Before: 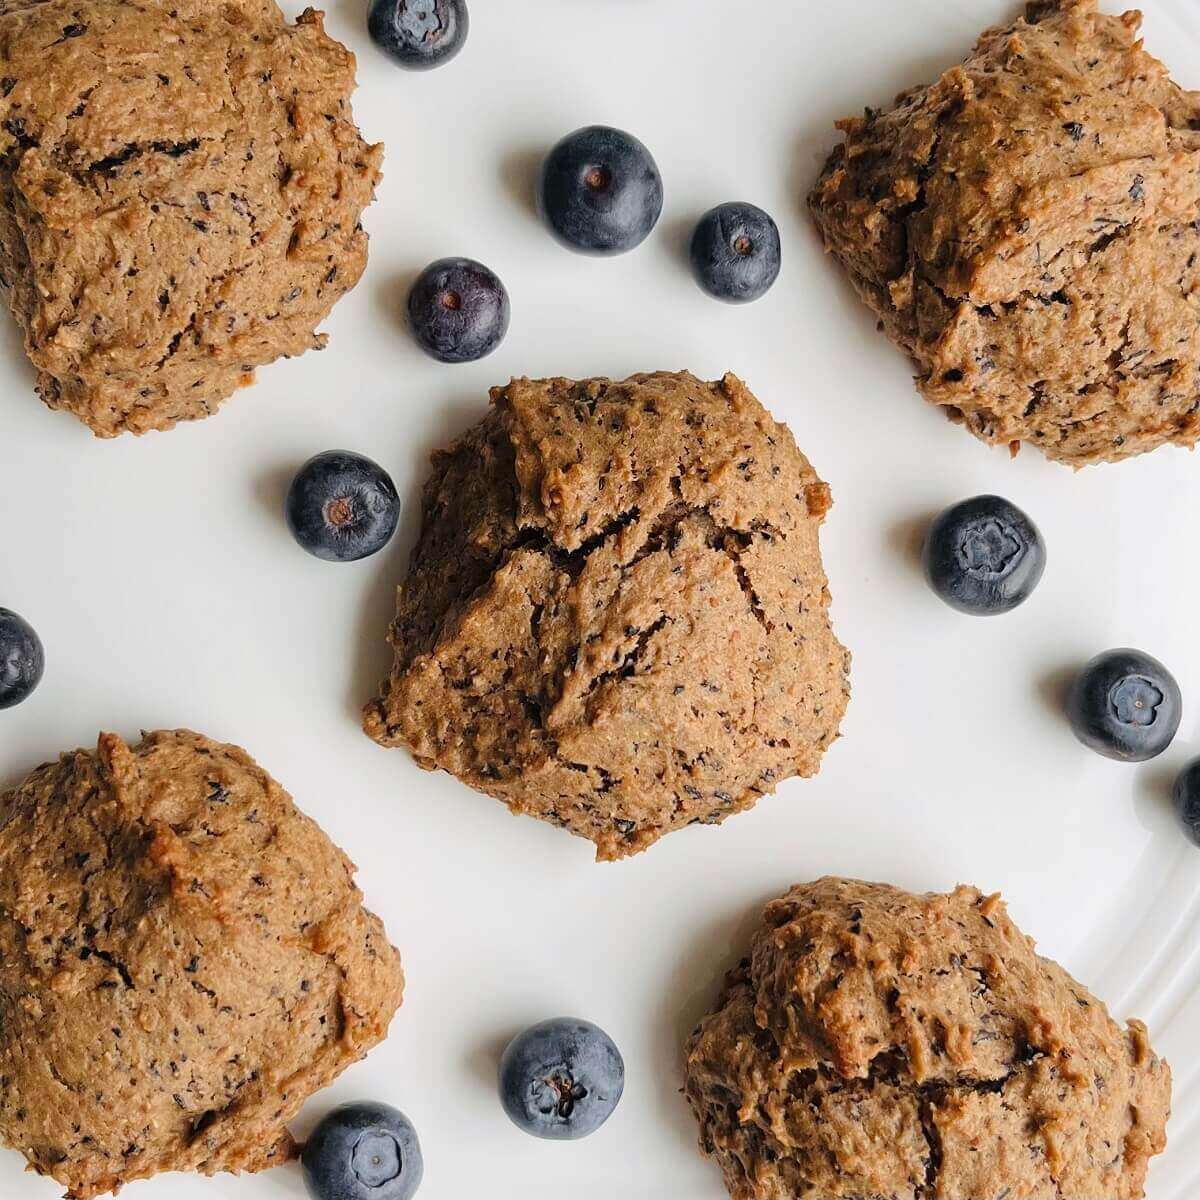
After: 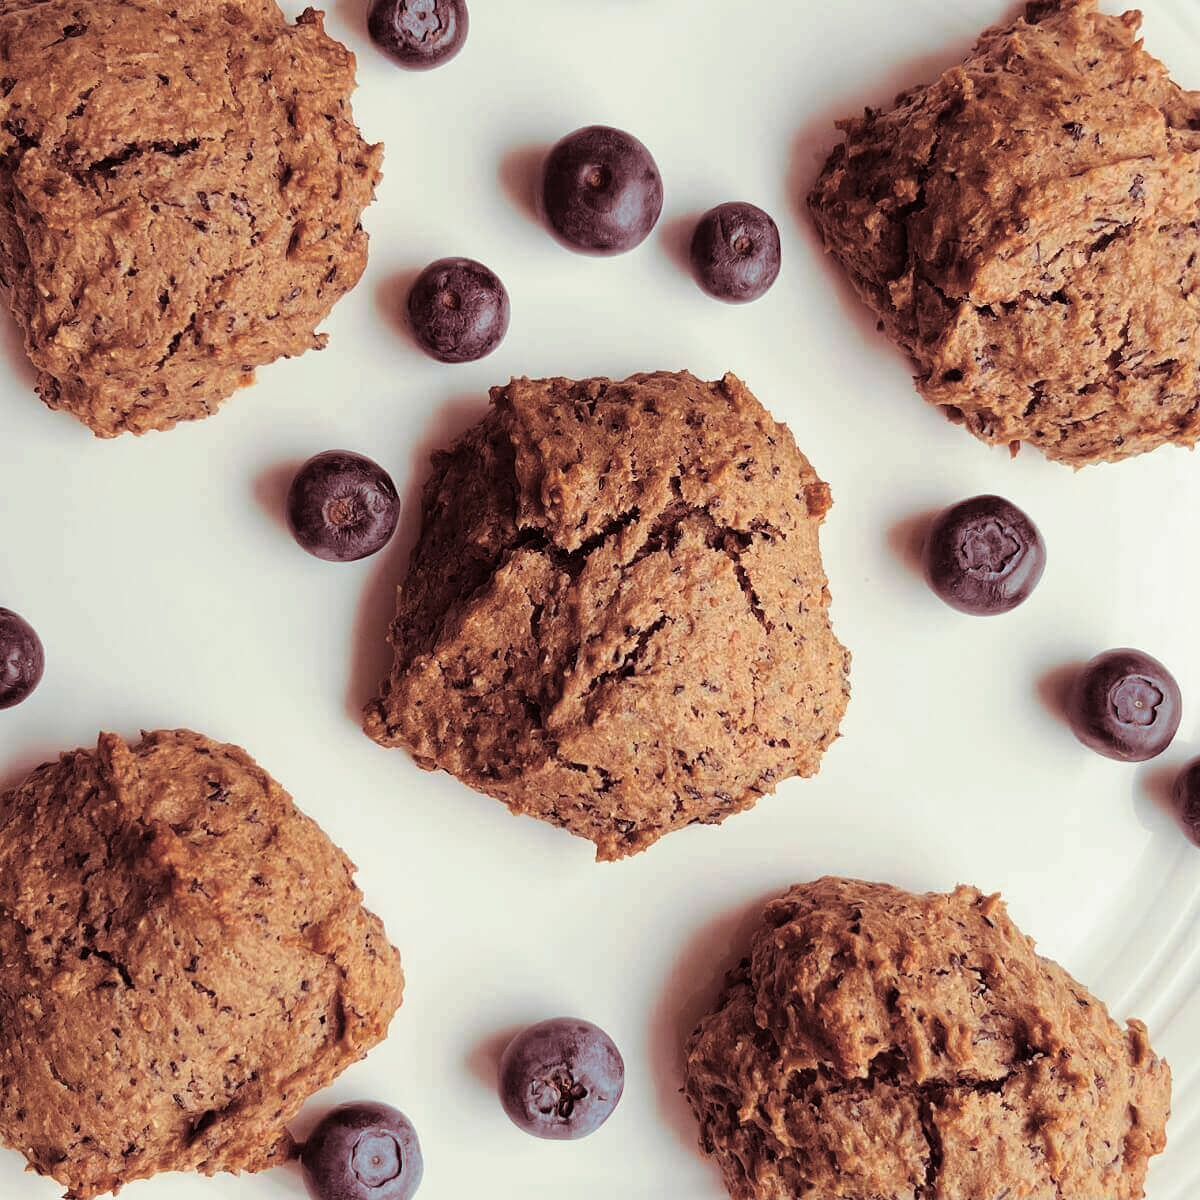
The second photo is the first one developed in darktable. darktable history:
color calibration: illuminant same as pipeline (D50), x 0.346, y 0.359, temperature 5002.42 K
split-toning: compress 20%
